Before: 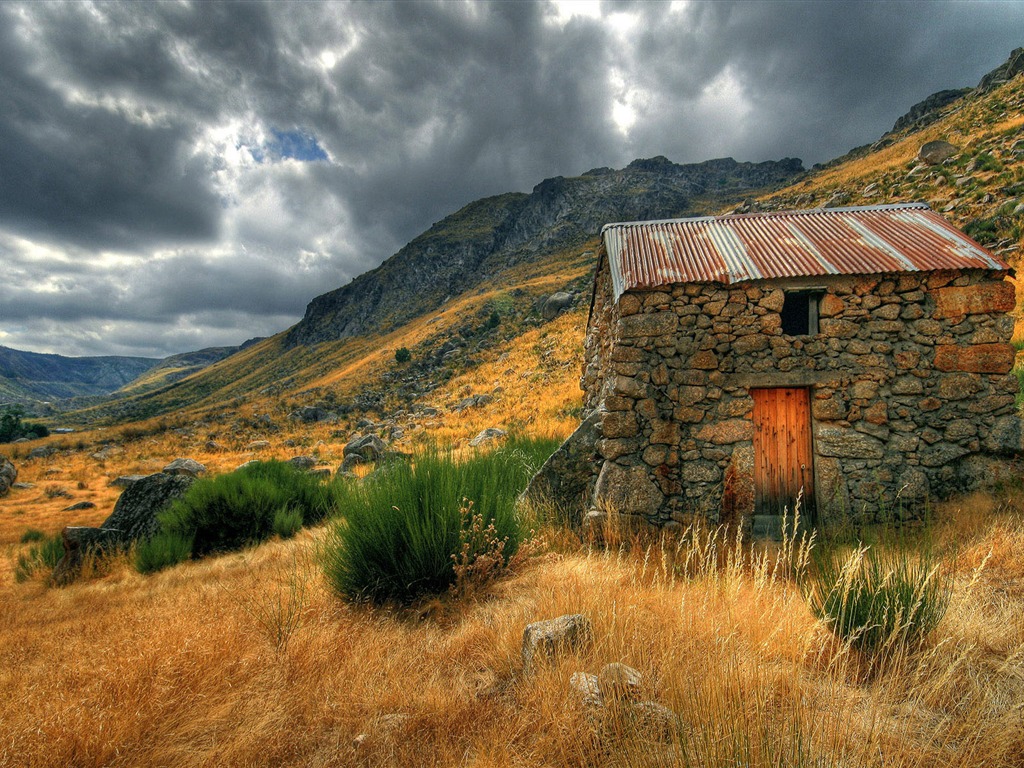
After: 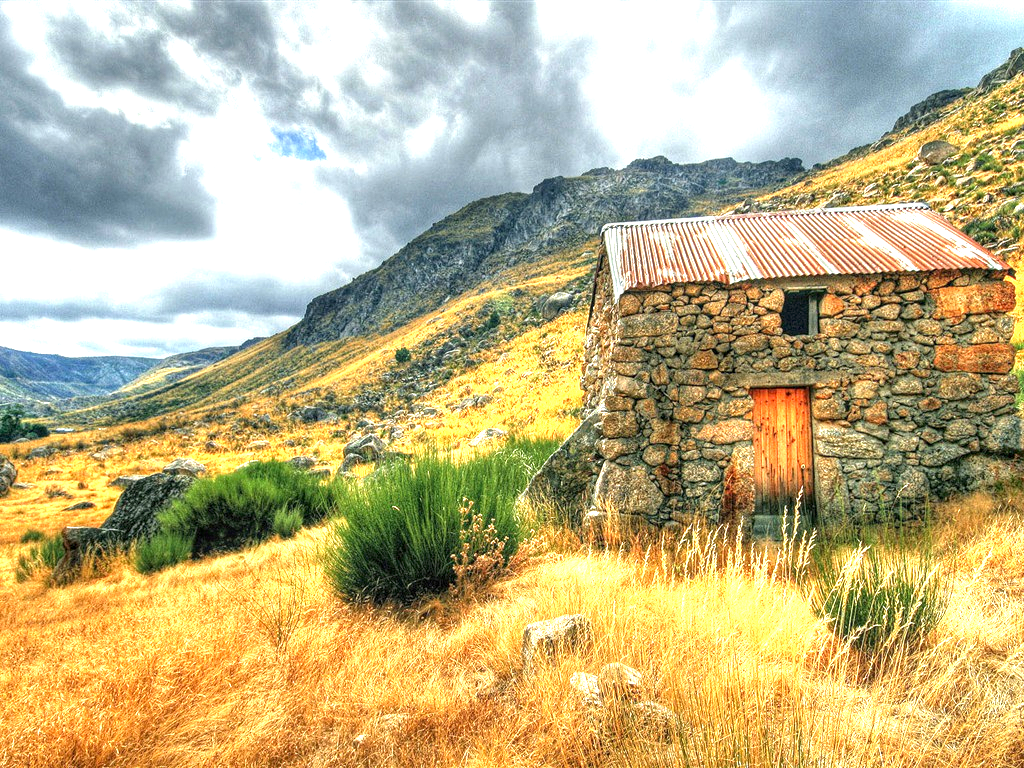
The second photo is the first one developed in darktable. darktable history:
exposure: black level correction 0, exposure 1.75 EV, compensate highlight preservation false
local contrast: detail 130%
